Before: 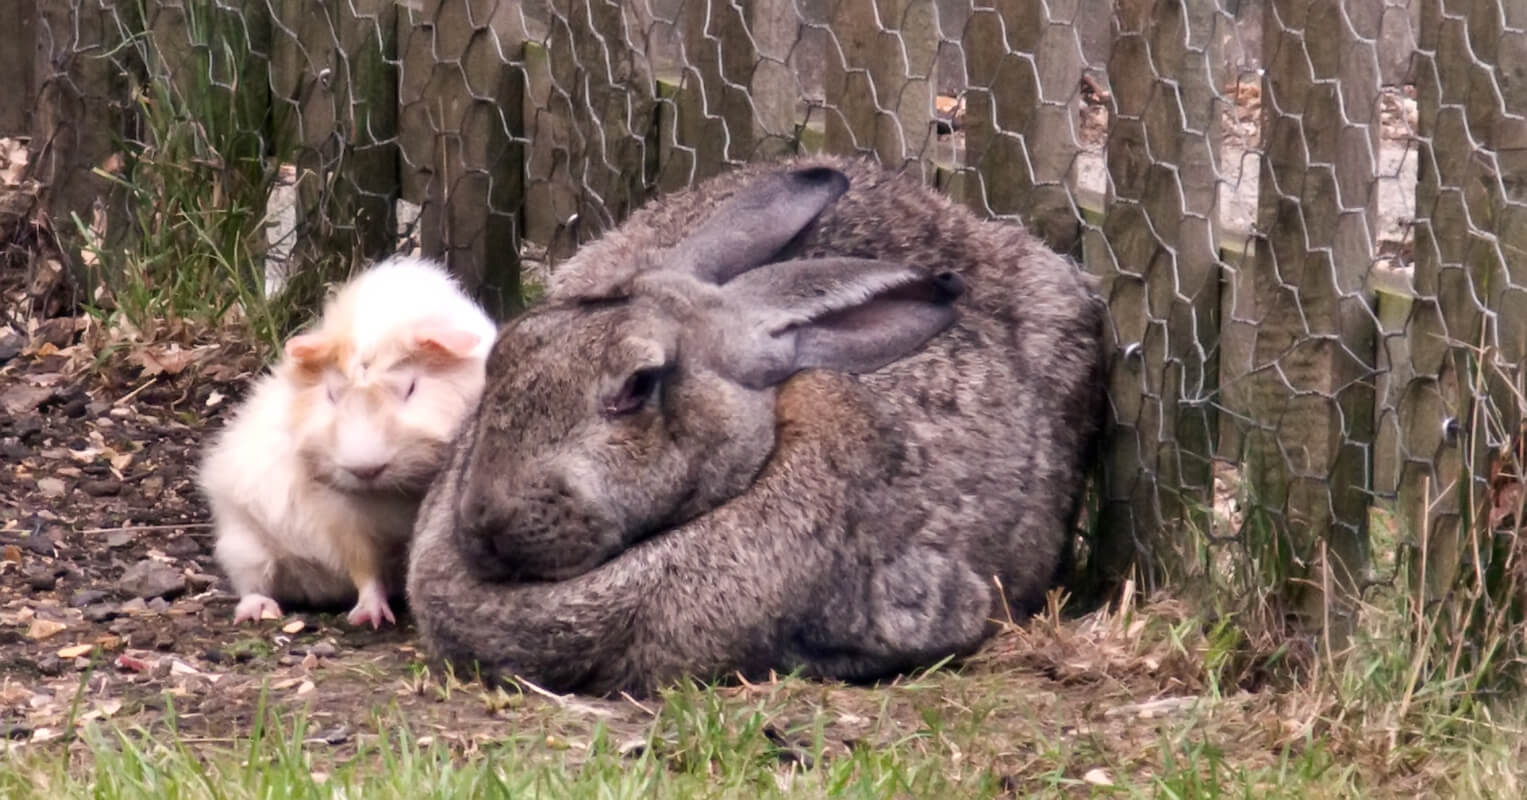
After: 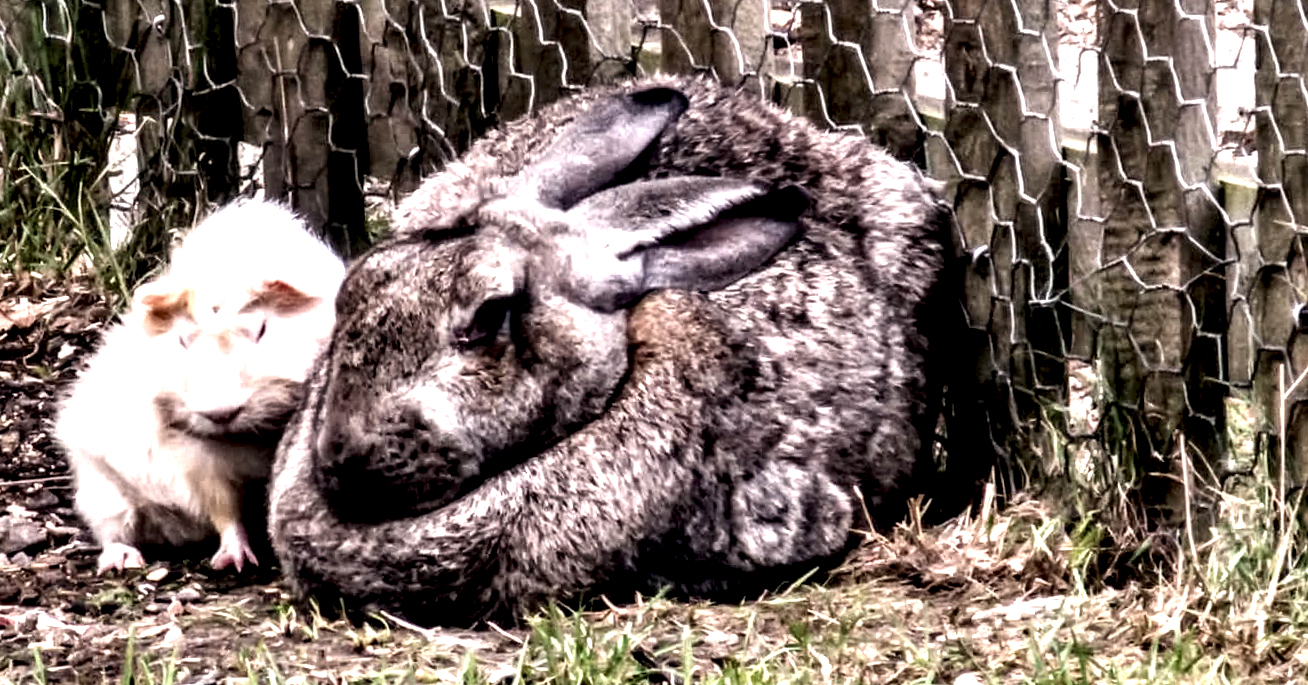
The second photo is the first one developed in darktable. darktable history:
crop and rotate: angle 3.04°, left 5.748%, top 5.716%
local contrast: highlights 113%, shadows 42%, detail 293%
